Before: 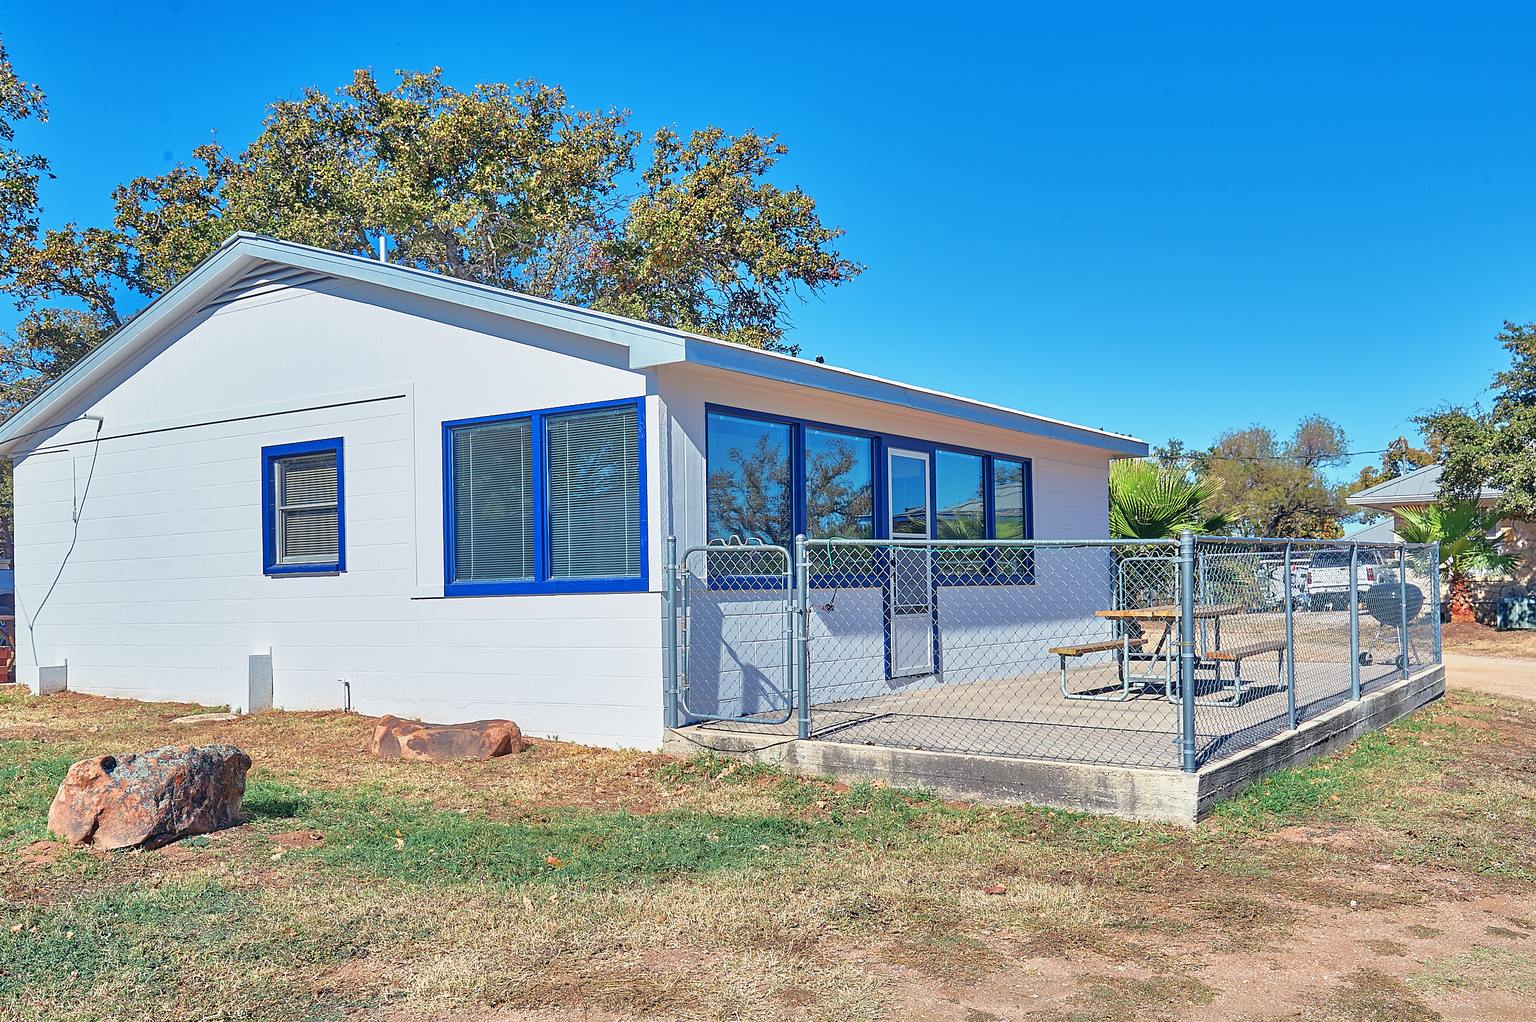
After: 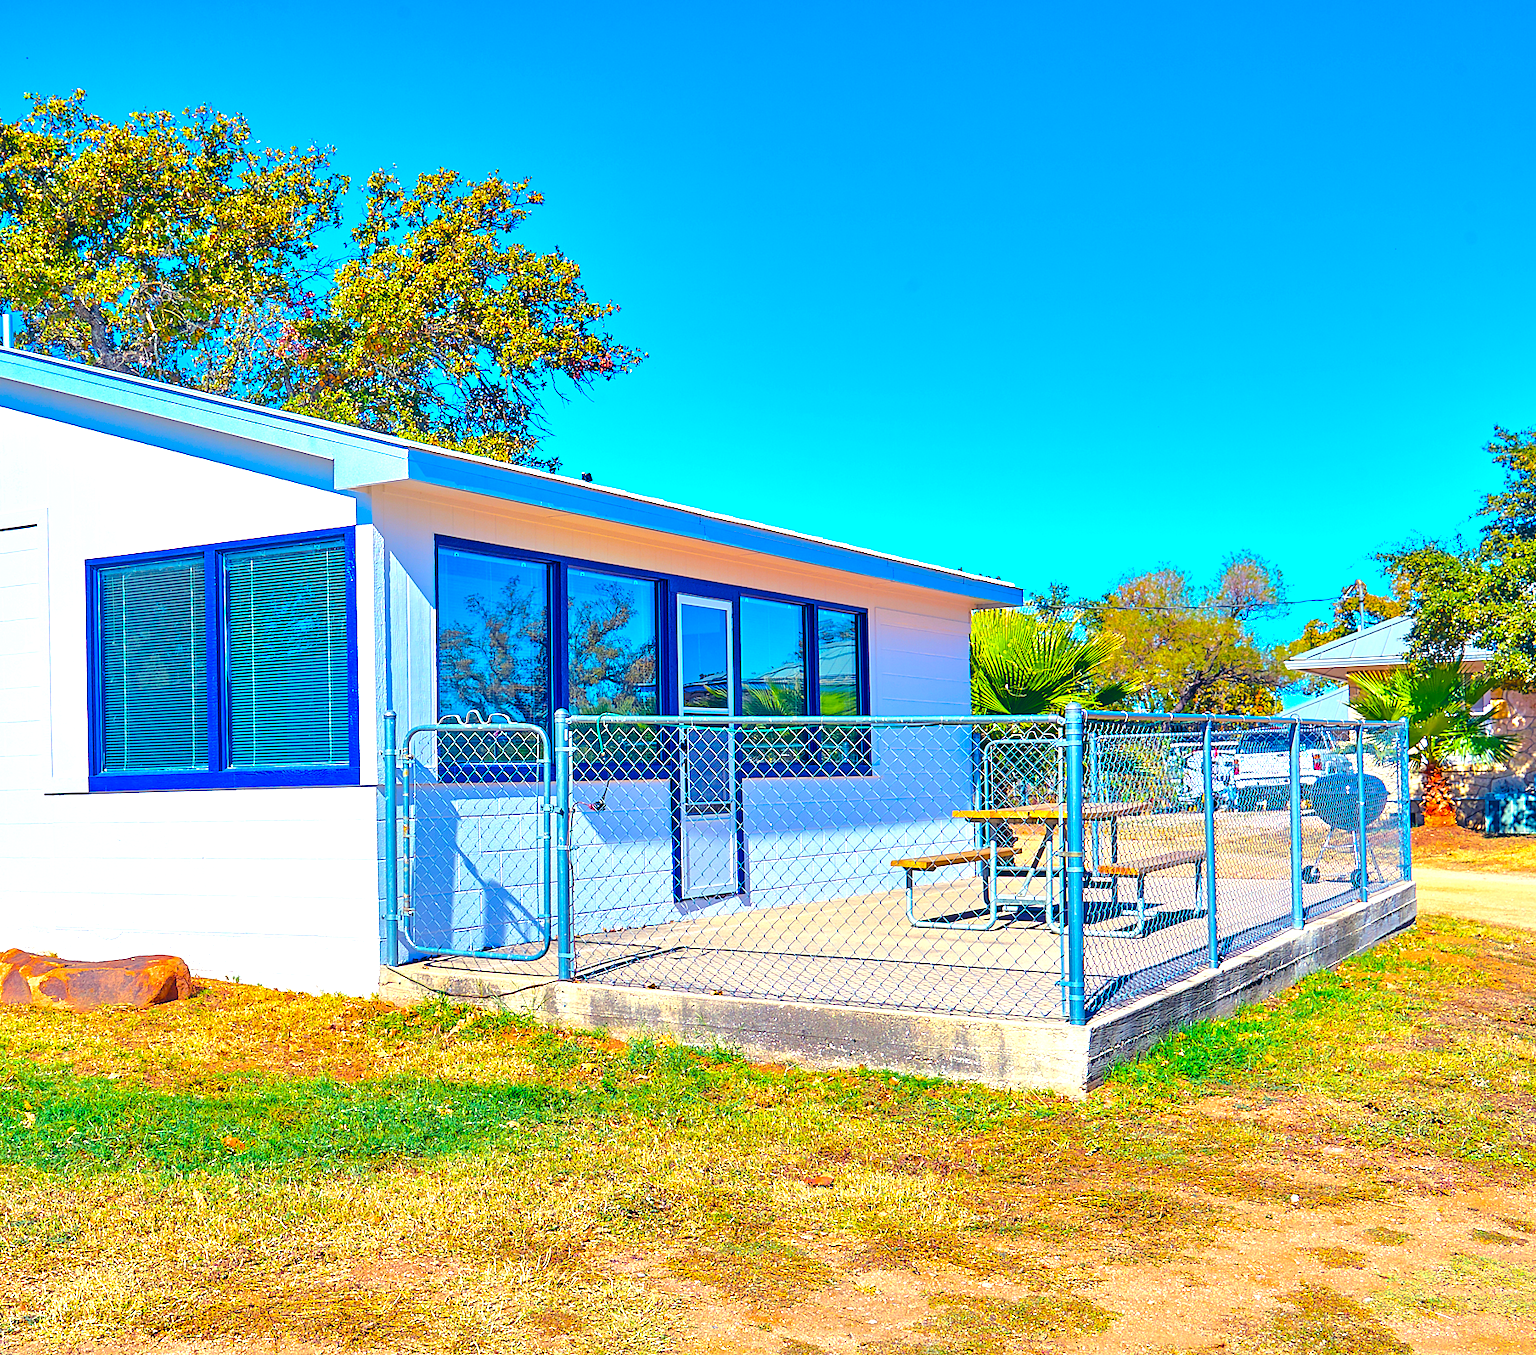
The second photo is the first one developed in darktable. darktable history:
color balance rgb: linear chroma grading › global chroma 42%, perceptual saturation grading › global saturation 42%, global vibrance 33%
crop and rotate: left 24.6%
exposure: black level correction 0, exposure 0.7 EV, compensate exposure bias true, compensate highlight preservation false
